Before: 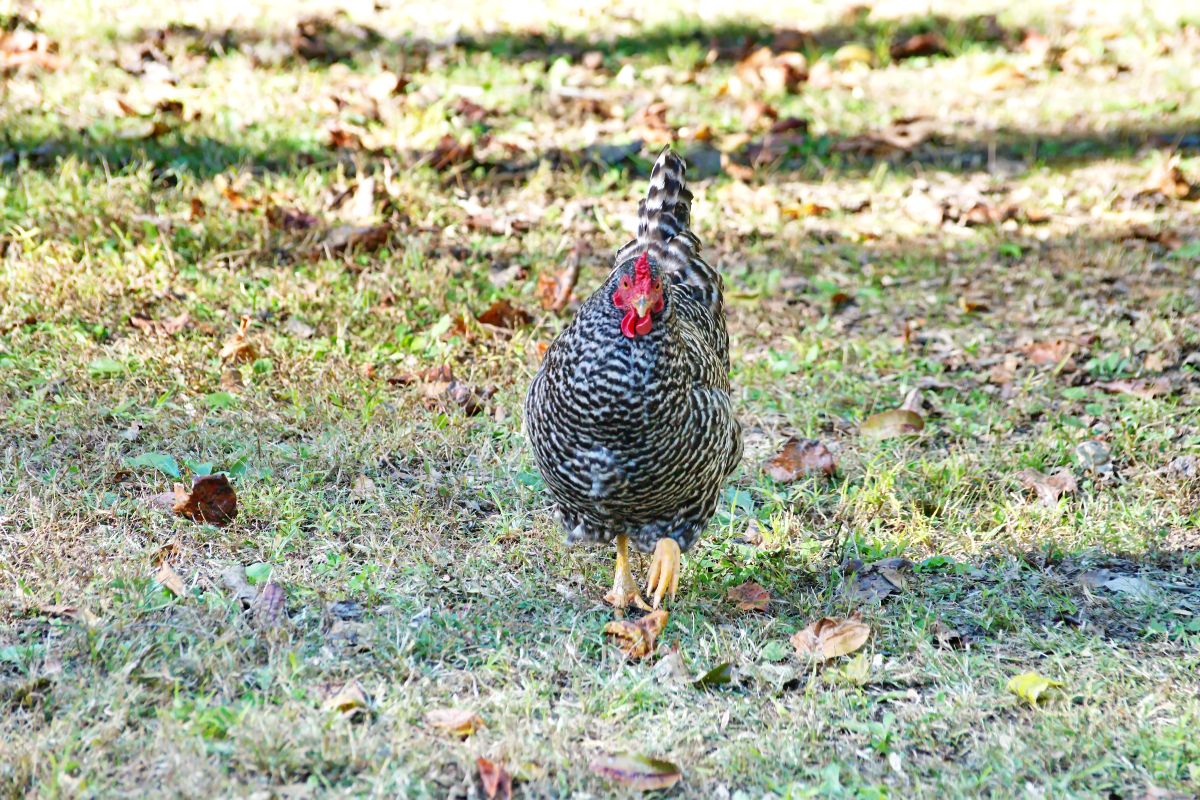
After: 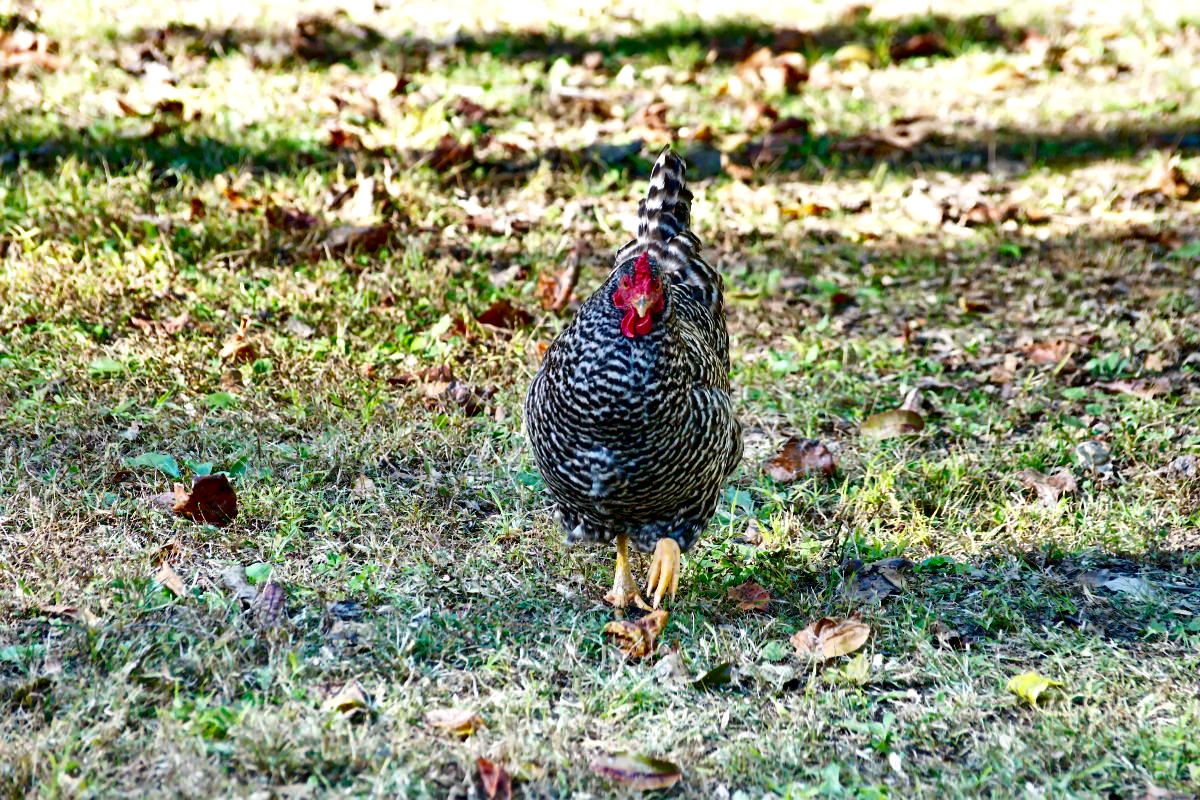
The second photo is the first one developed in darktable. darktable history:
local contrast: mode bilateral grid, contrast 21, coarseness 51, detail 162%, midtone range 0.2
contrast brightness saturation: contrast 0.096, brightness -0.272, saturation 0.145
exposure: black level correction 0, exposure 0 EV, compensate highlight preservation false
